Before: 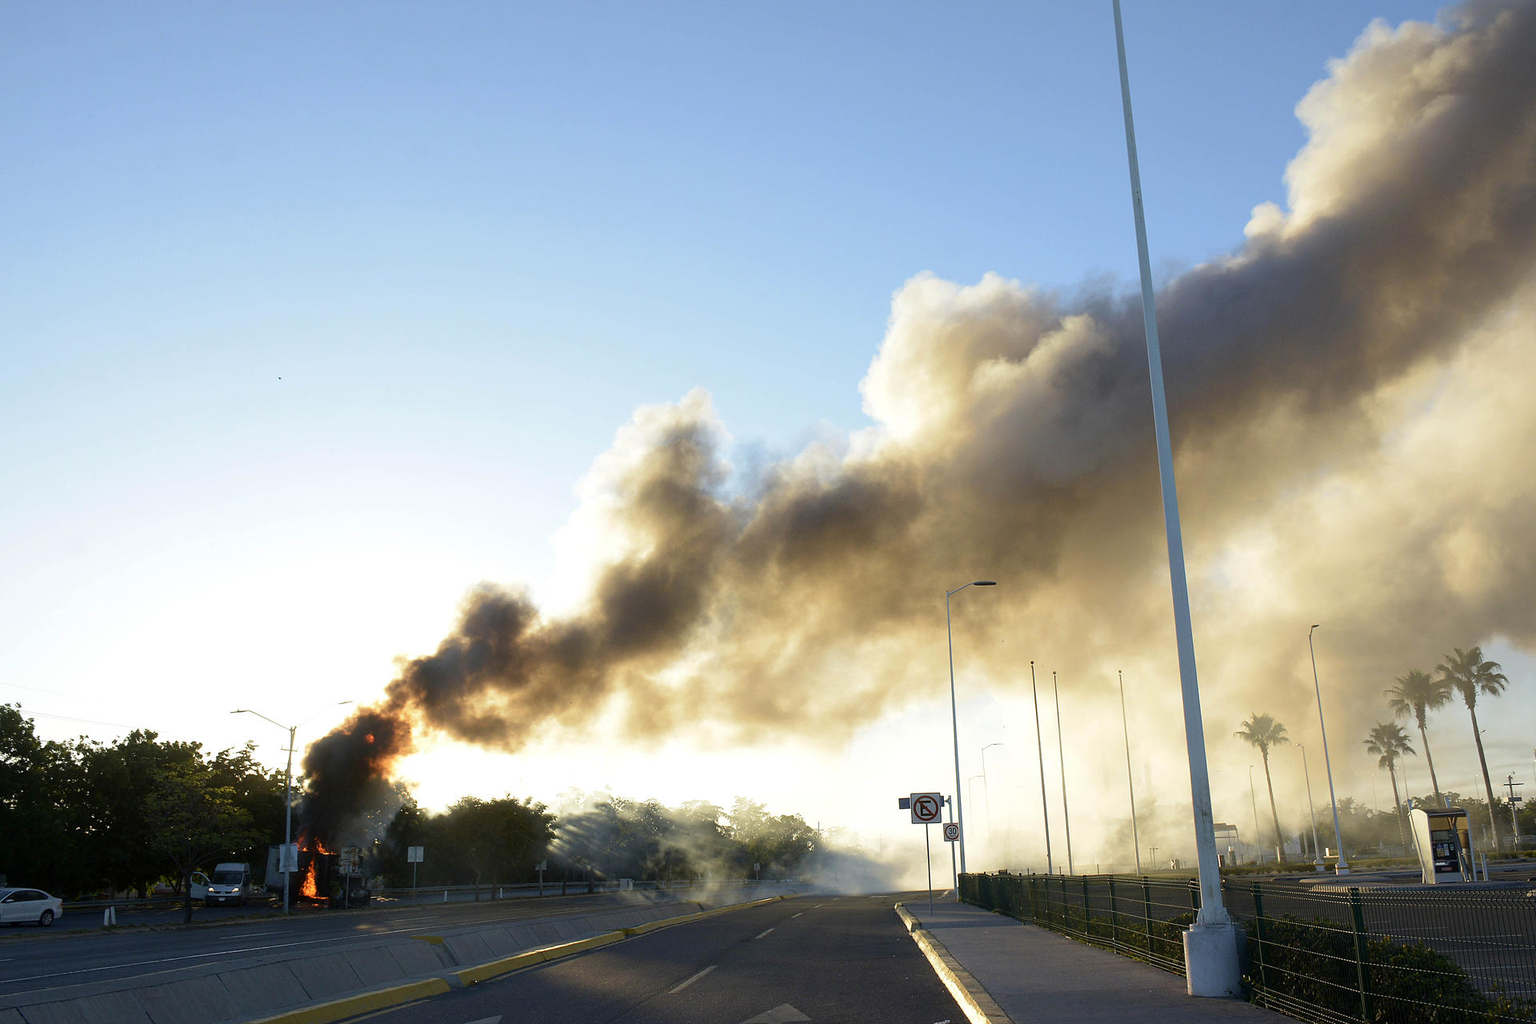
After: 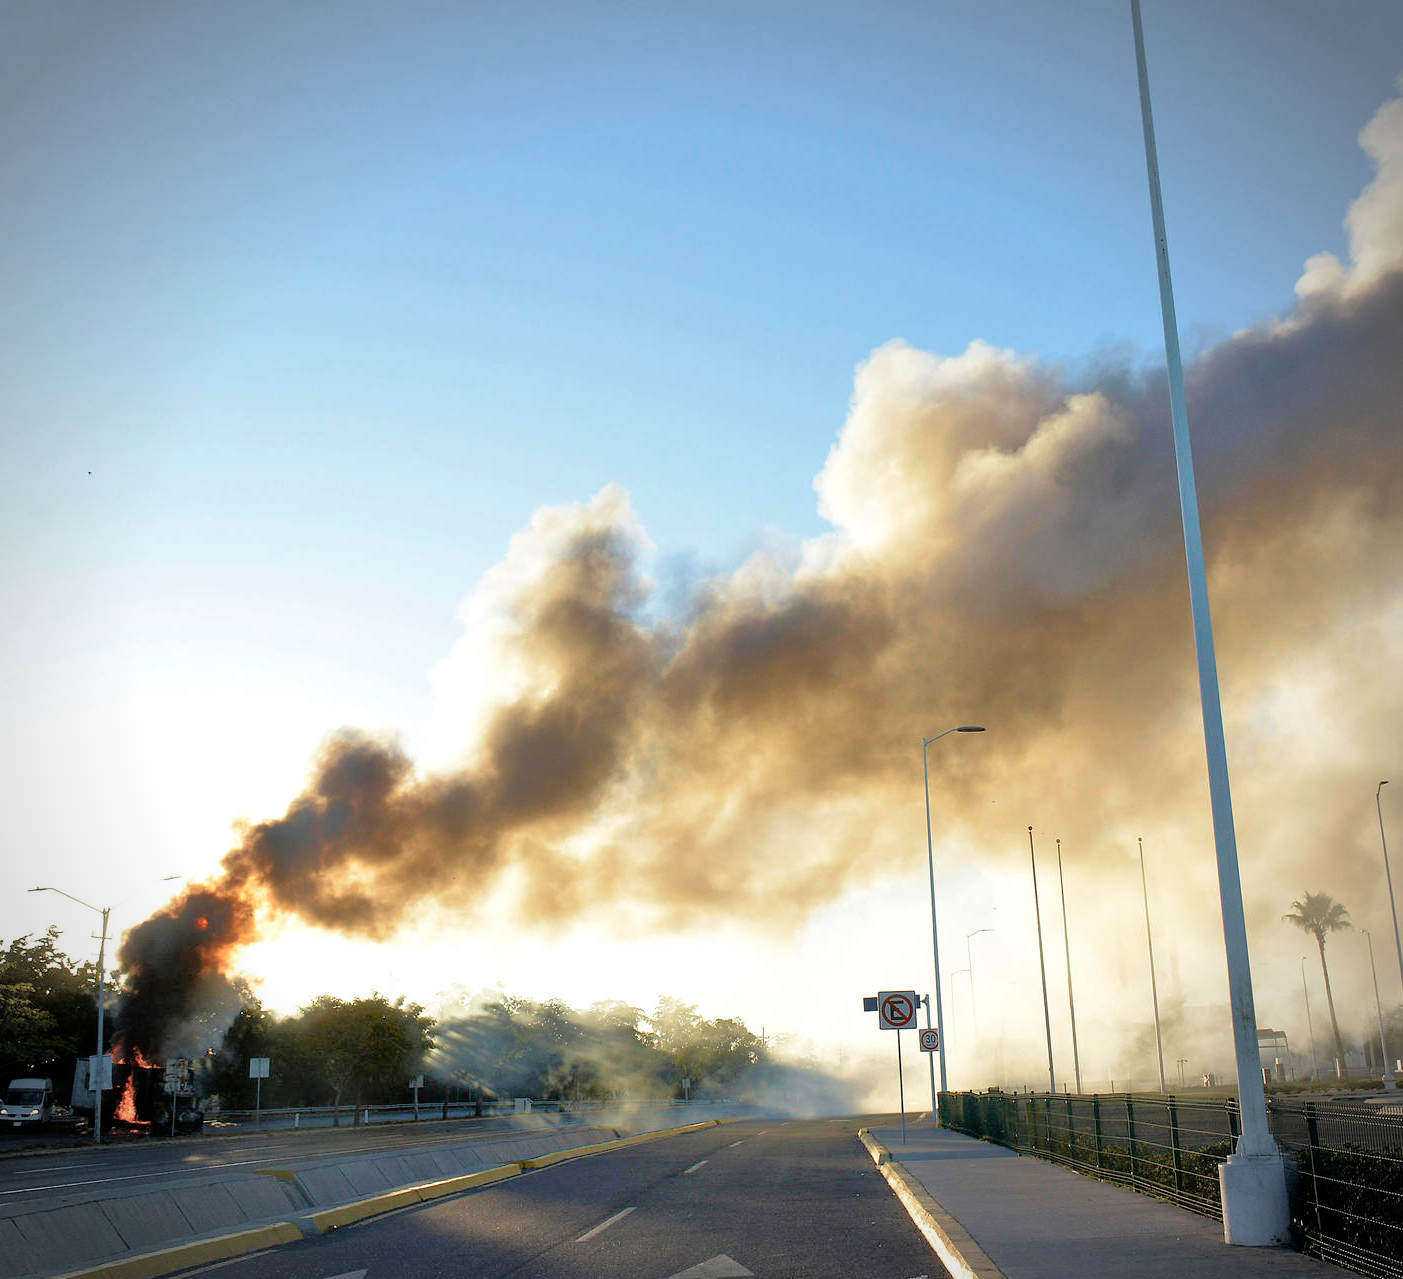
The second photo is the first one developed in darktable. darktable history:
crop: left 13.554%, right 13.324%
tone equalizer: -7 EV 0.162 EV, -6 EV 0.595 EV, -5 EV 1.12 EV, -4 EV 1.36 EV, -3 EV 1.18 EV, -2 EV 0.6 EV, -1 EV 0.165 EV
vignetting: automatic ratio true
